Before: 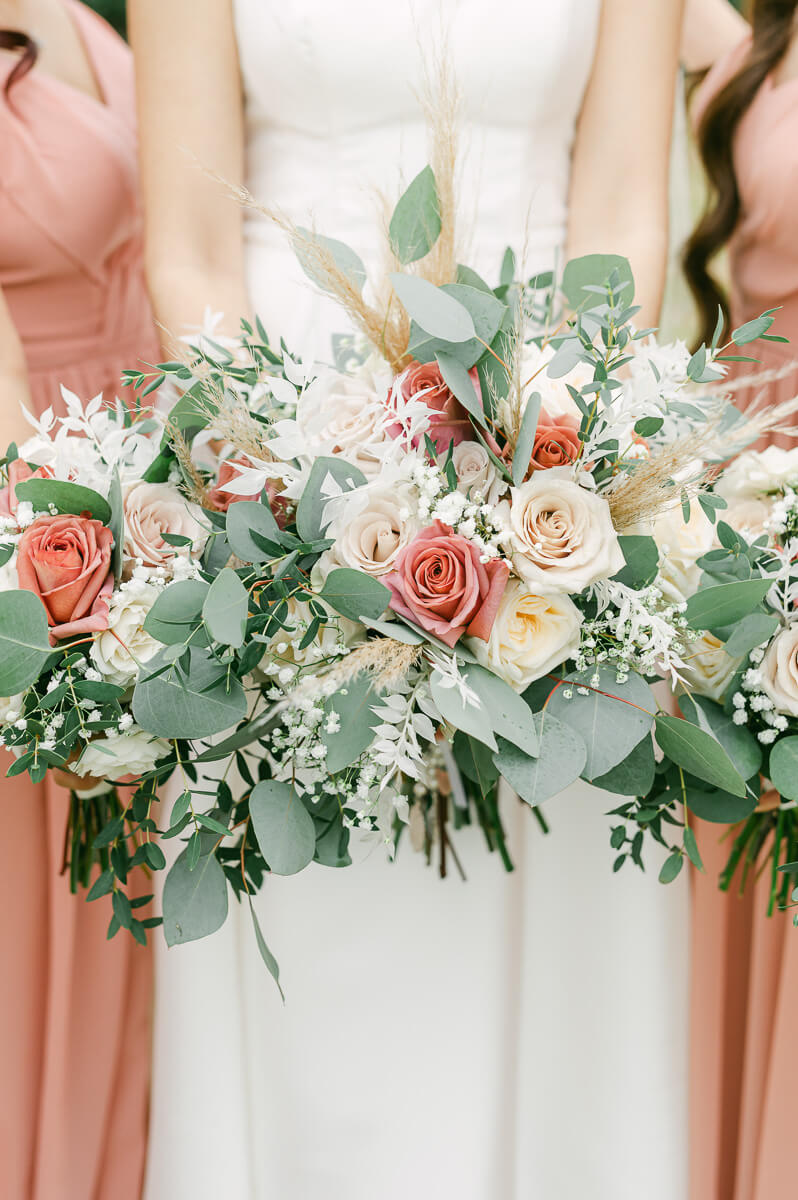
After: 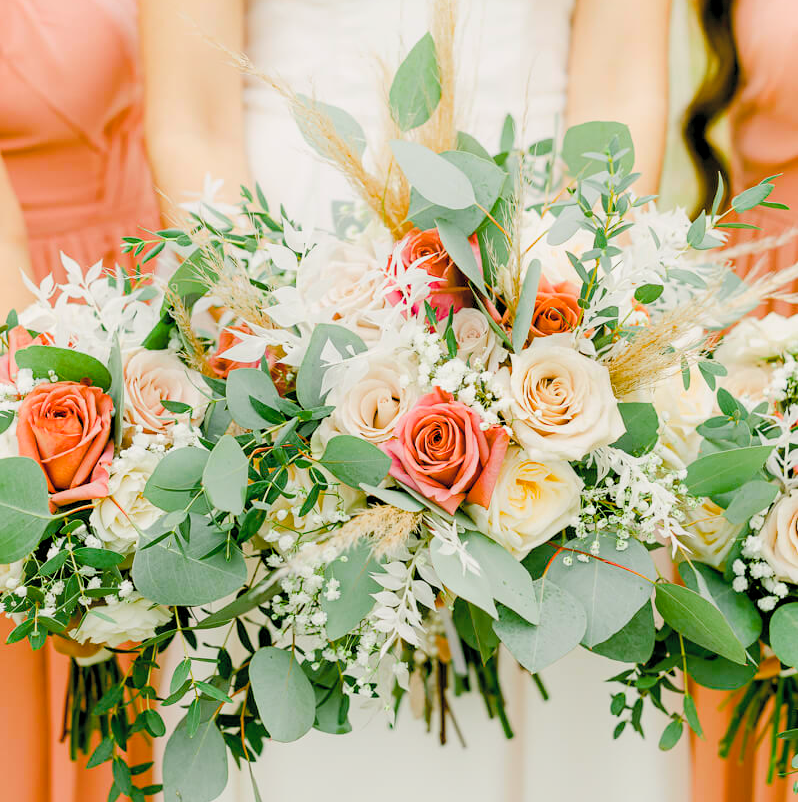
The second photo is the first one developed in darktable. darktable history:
exposure: compensate highlight preservation false
contrast brightness saturation: brightness 0.148
color balance rgb: power › chroma 0.708%, power › hue 60°, global offset › luminance -0.845%, linear chroma grading › global chroma 15.057%, perceptual saturation grading › global saturation 46.277%, perceptual saturation grading › highlights -24.965%, perceptual saturation grading › shadows 49.487%, global vibrance -16.479%, contrast -6.211%
crop: top 11.14%, bottom 21.99%
